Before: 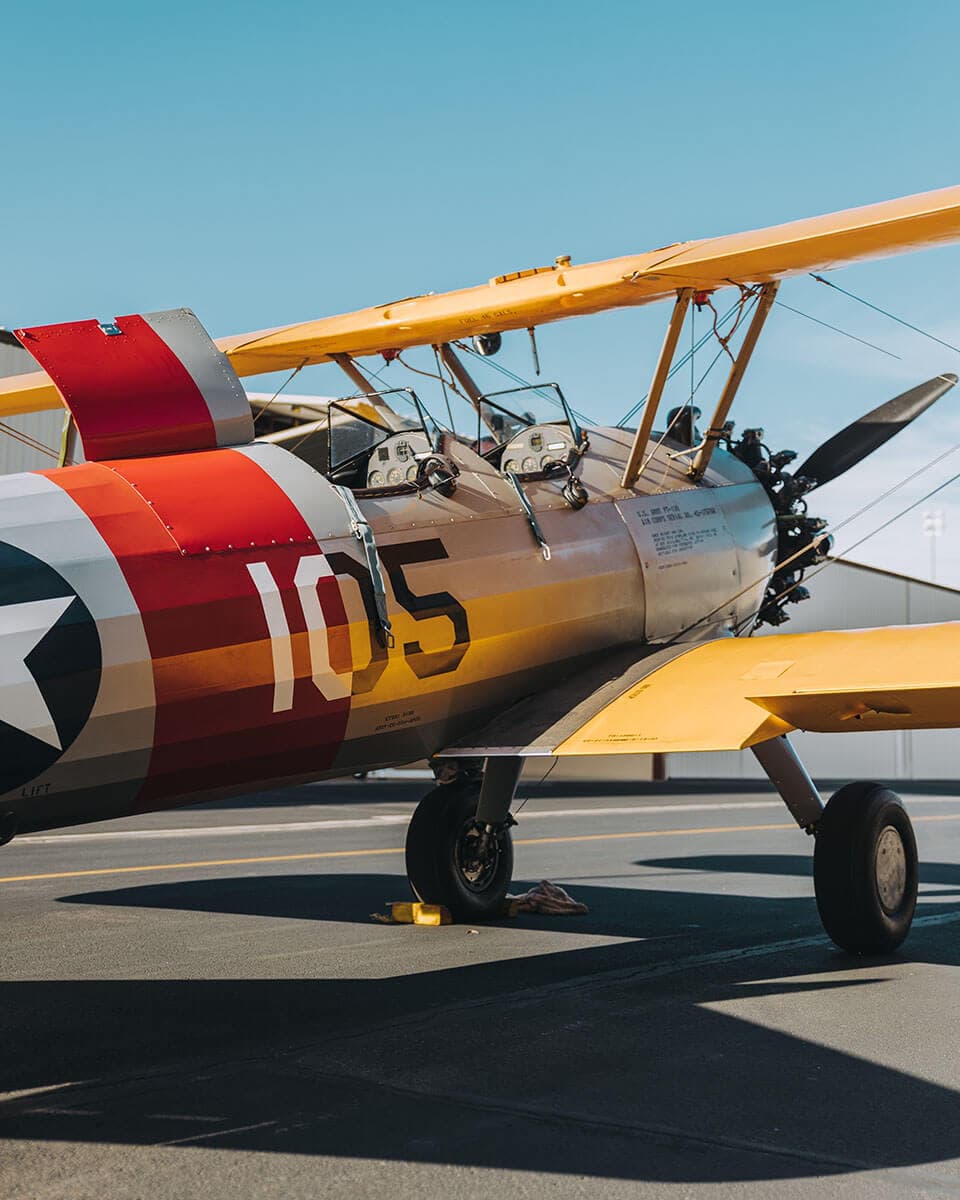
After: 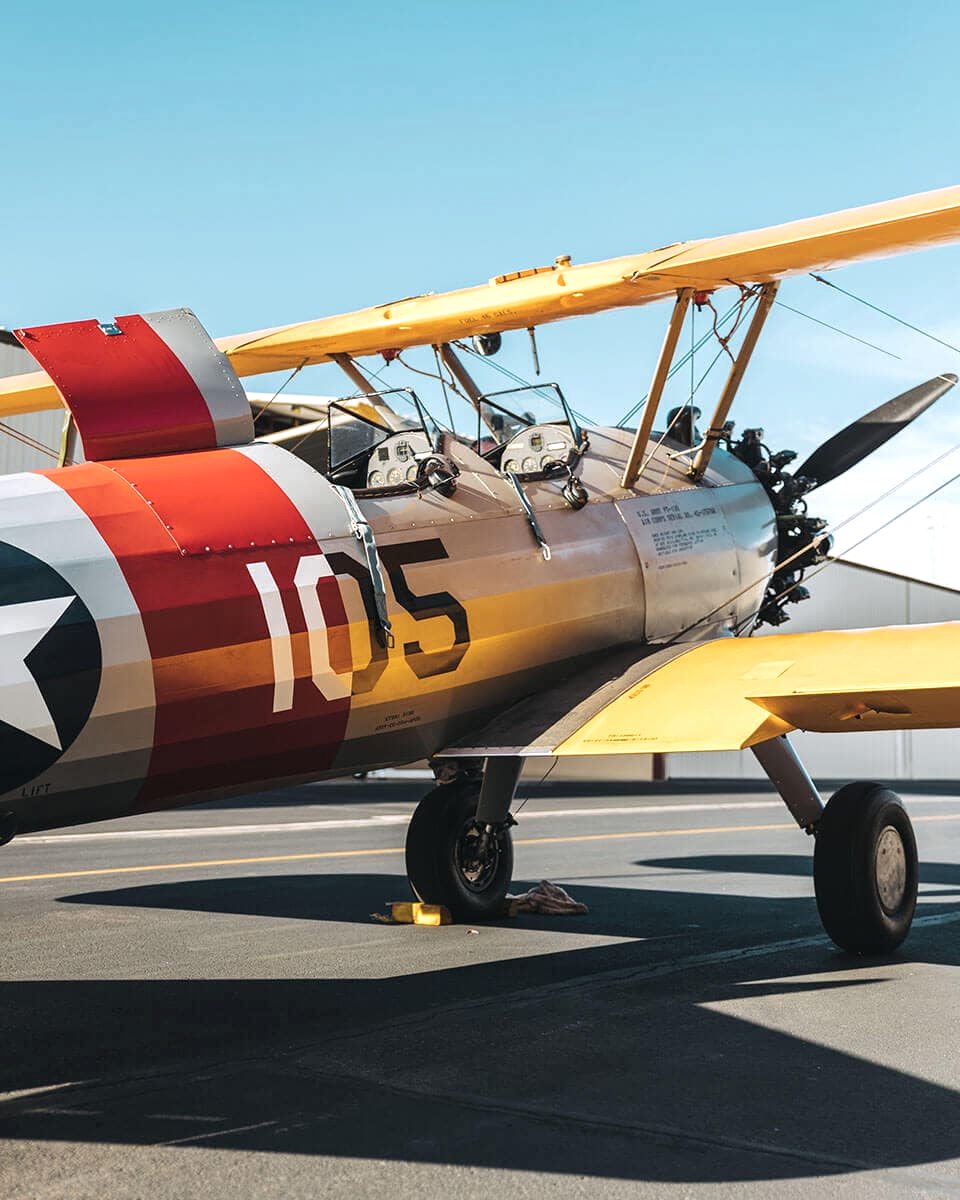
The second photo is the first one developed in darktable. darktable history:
levels: levels [0, 0.43, 0.859]
color correction: saturation 0.85
